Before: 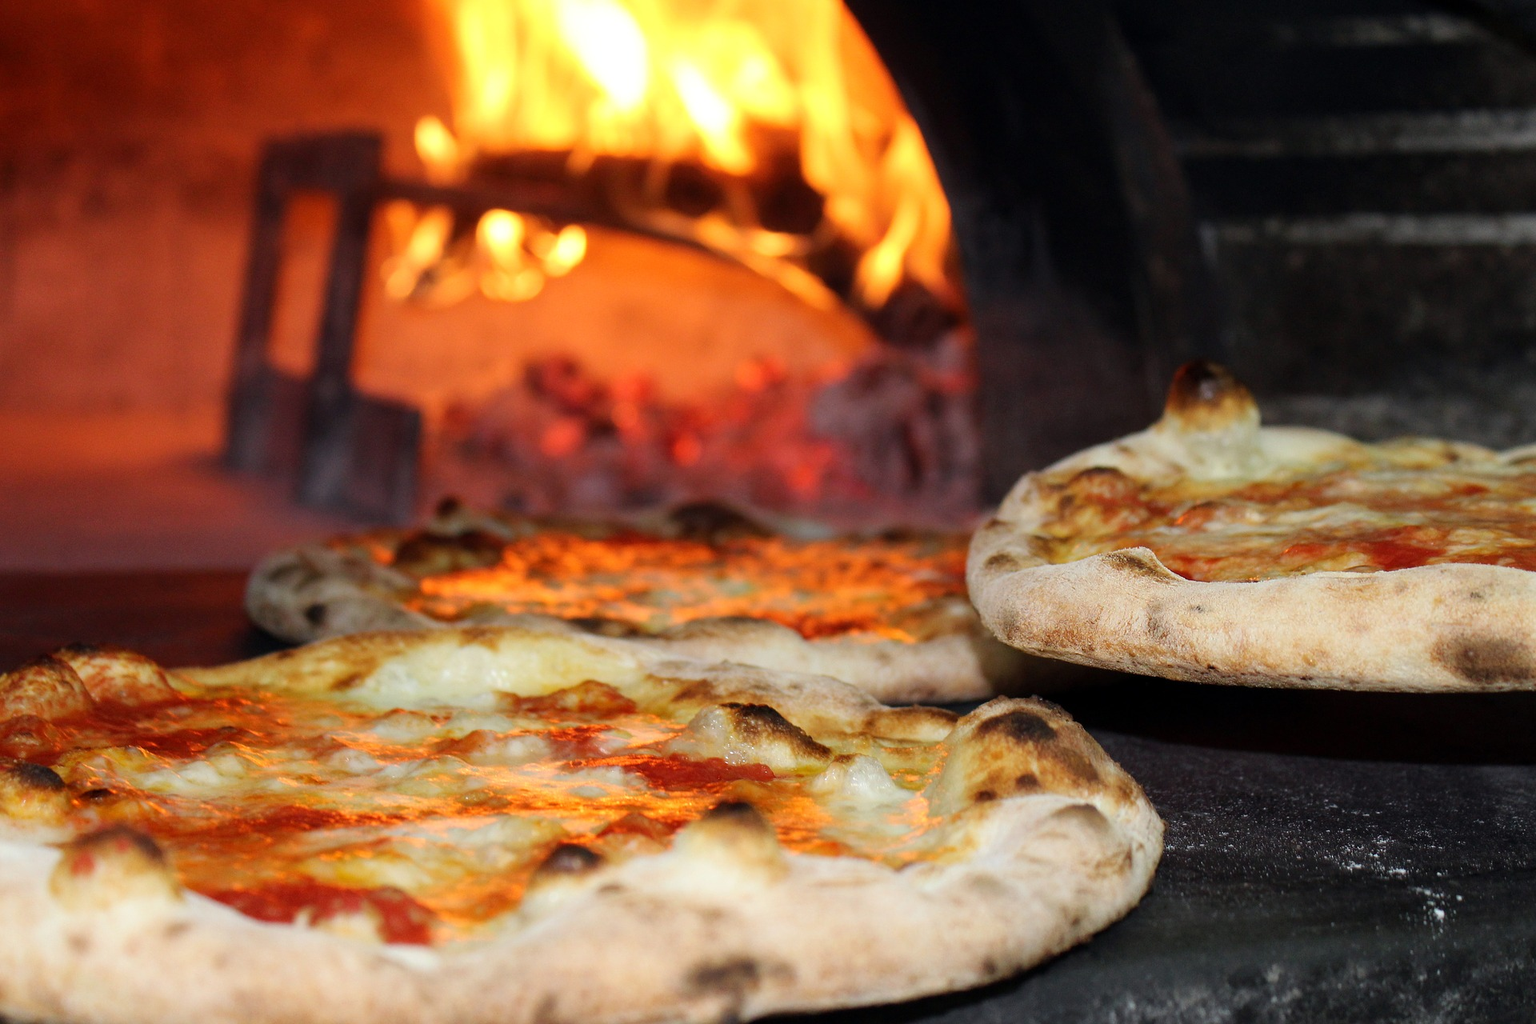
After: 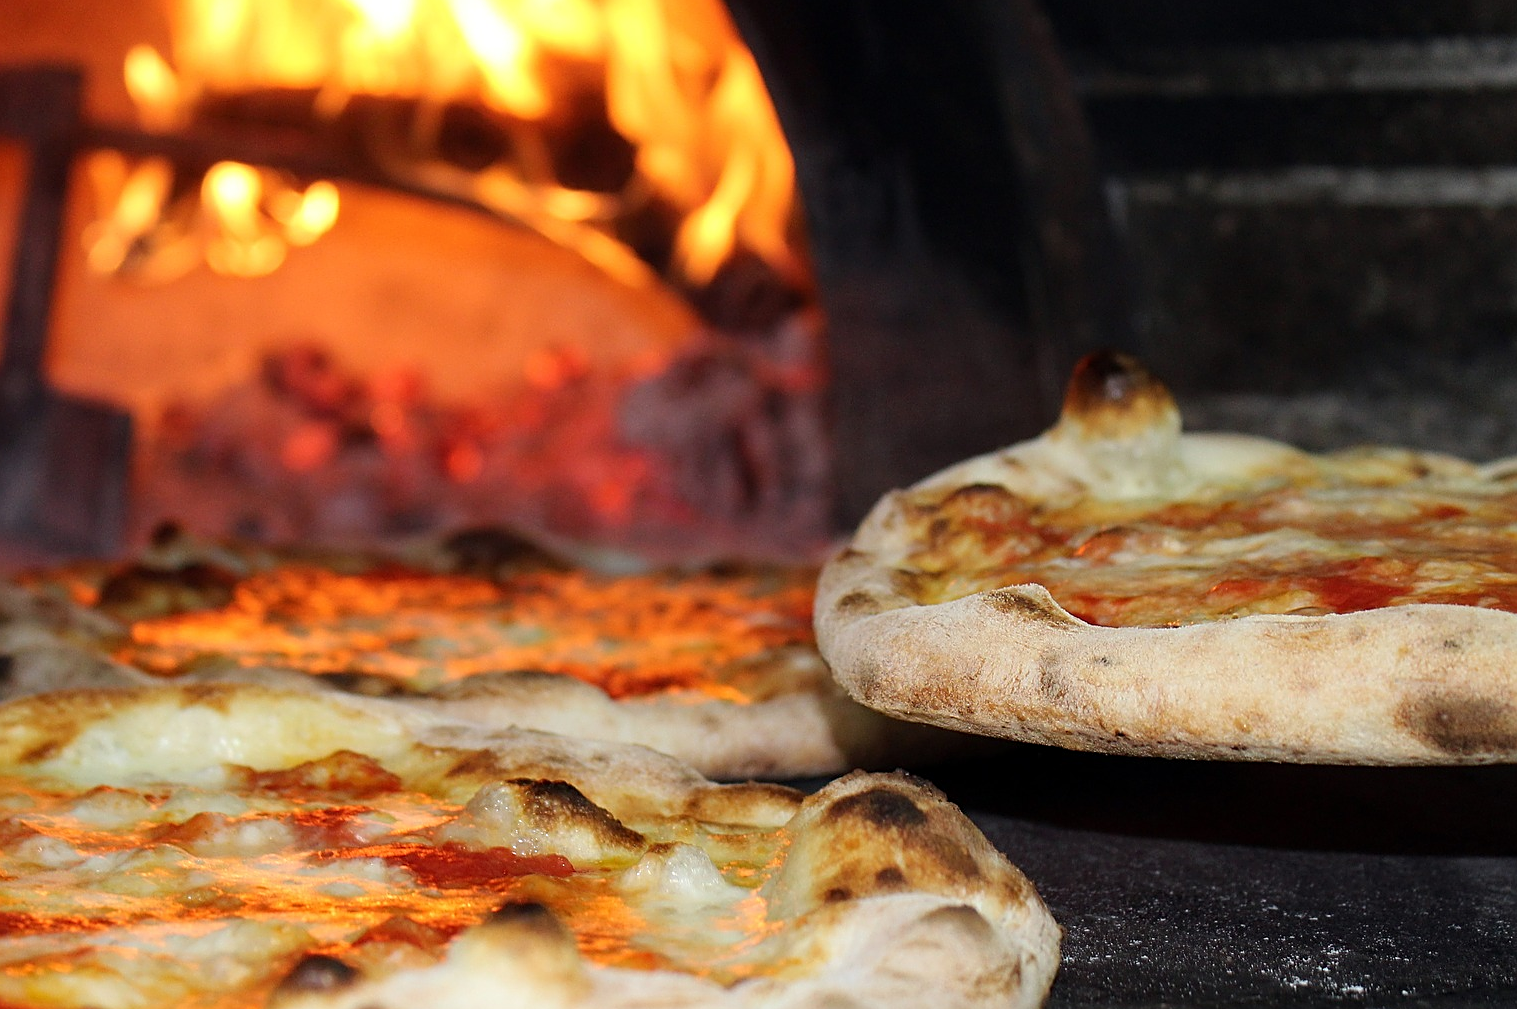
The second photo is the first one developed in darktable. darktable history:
crop and rotate: left 20.559%, top 7.847%, right 0.429%, bottom 13.296%
color calibration: illuminant same as pipeline (D50), adaptation XYZ, x 0.346, y 0.357, temperature 5010.06 K
sharpen: on, module defaults
